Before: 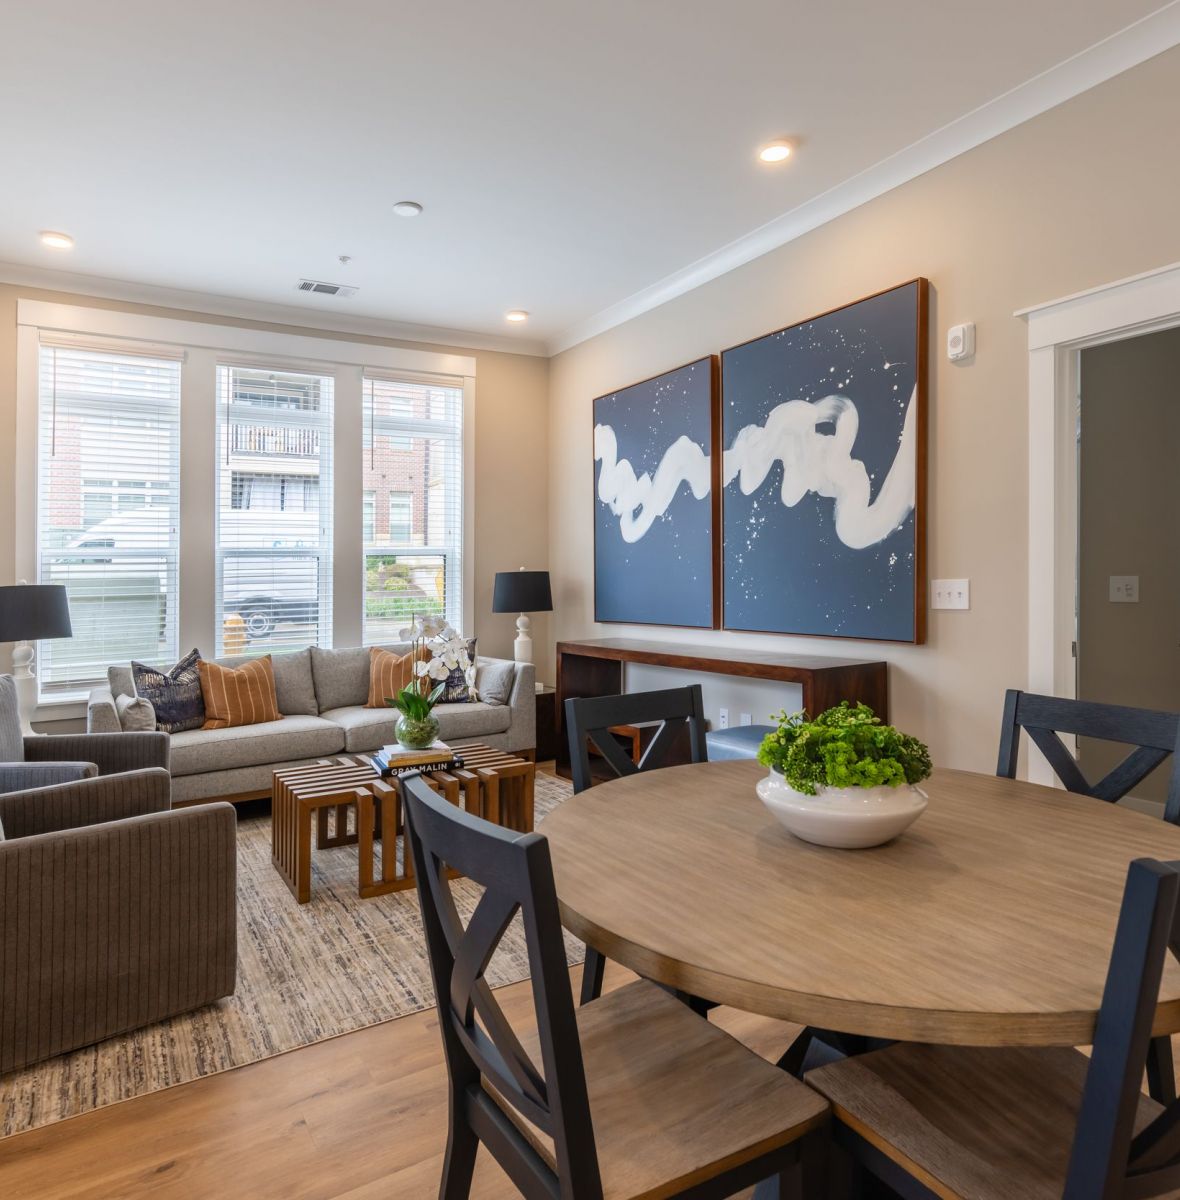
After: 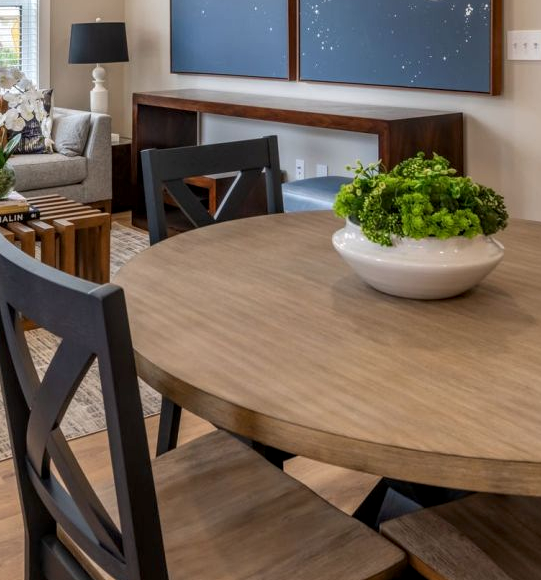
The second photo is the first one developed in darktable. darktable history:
crop: left 35.976%, top 45.819%, right 18.162%, bottom 5.807%
local contrast: on, module defaults
